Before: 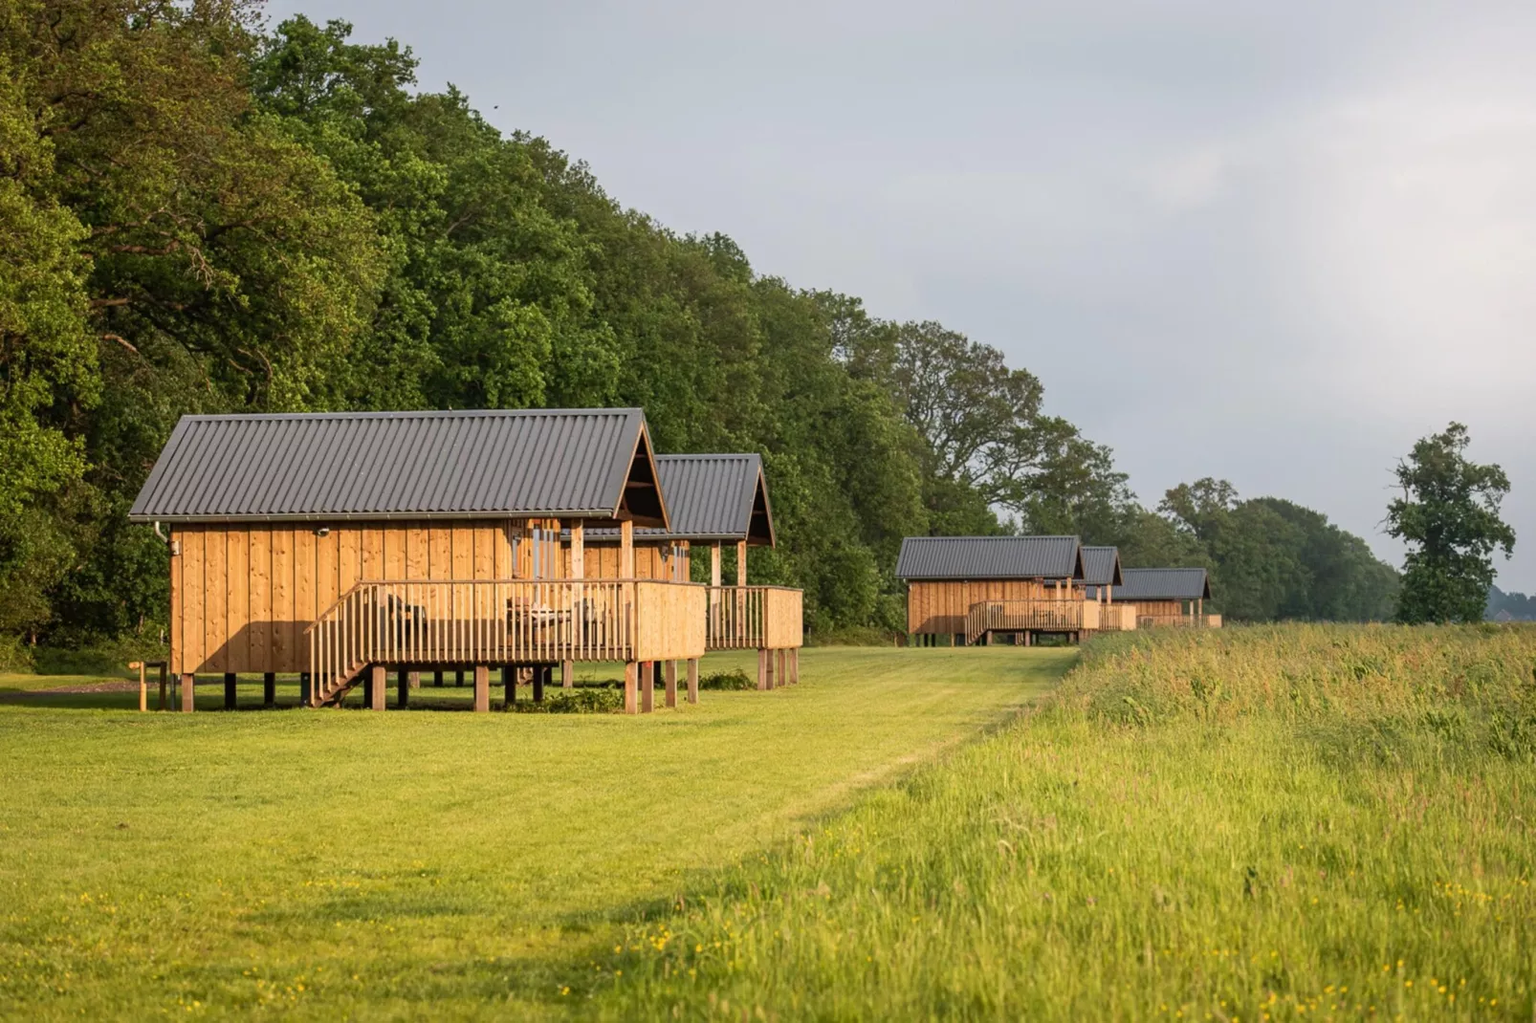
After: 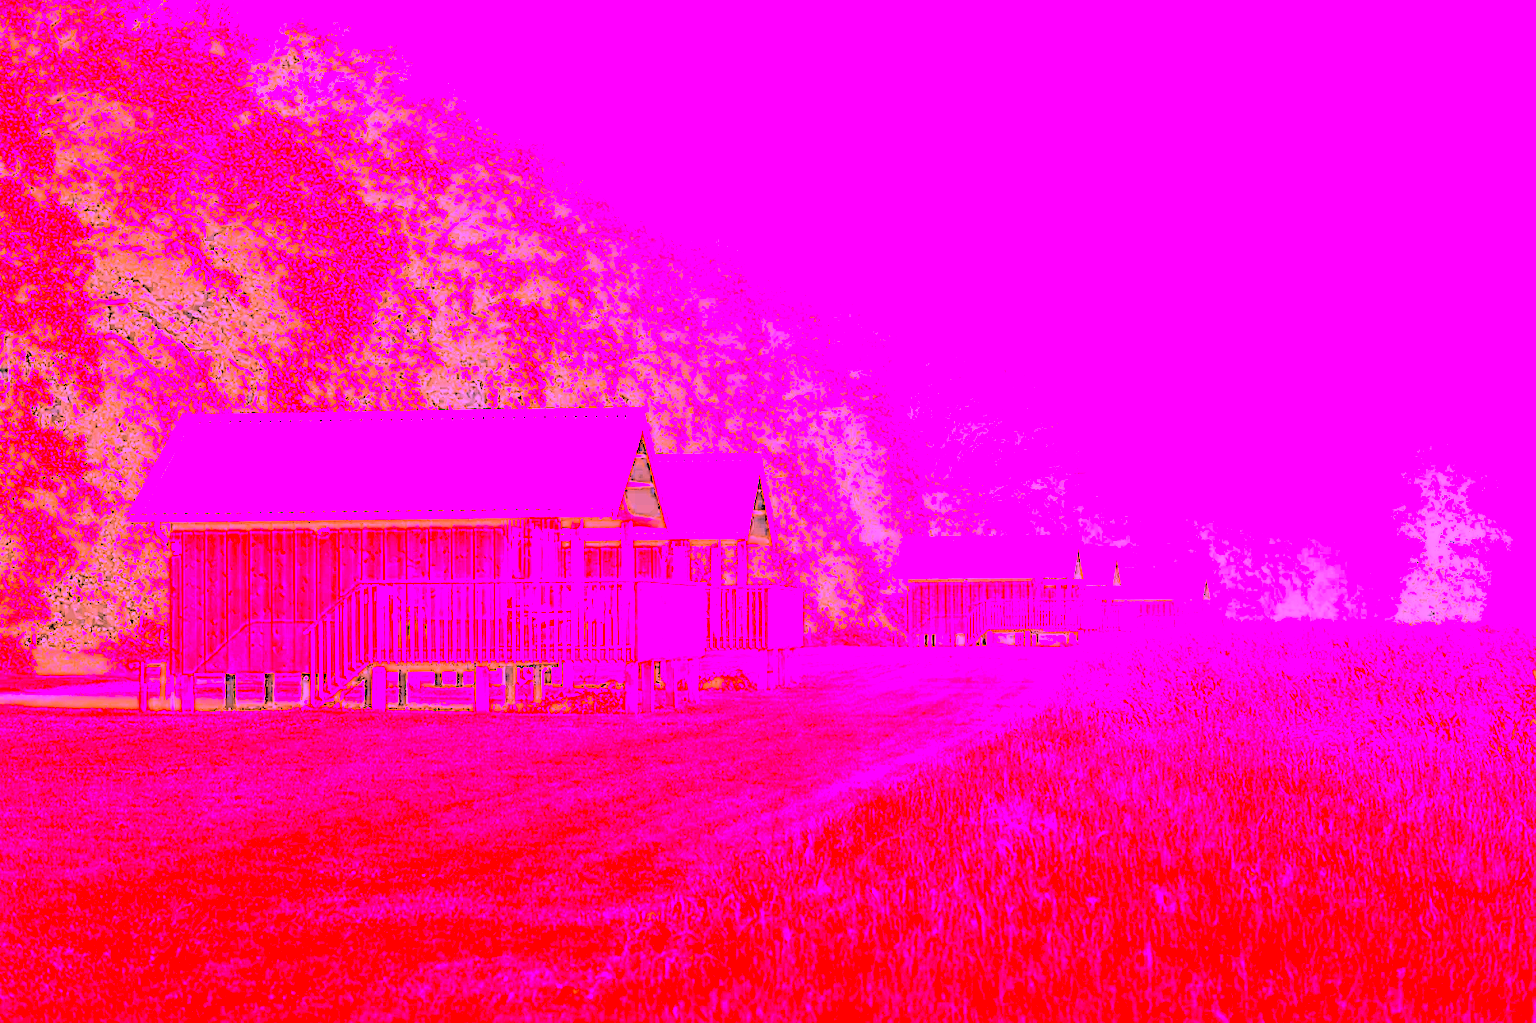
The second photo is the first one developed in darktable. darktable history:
white balance: red 8, blue 8
contrast brightness saturation: brightness 1
sharpen: on, module defaults
